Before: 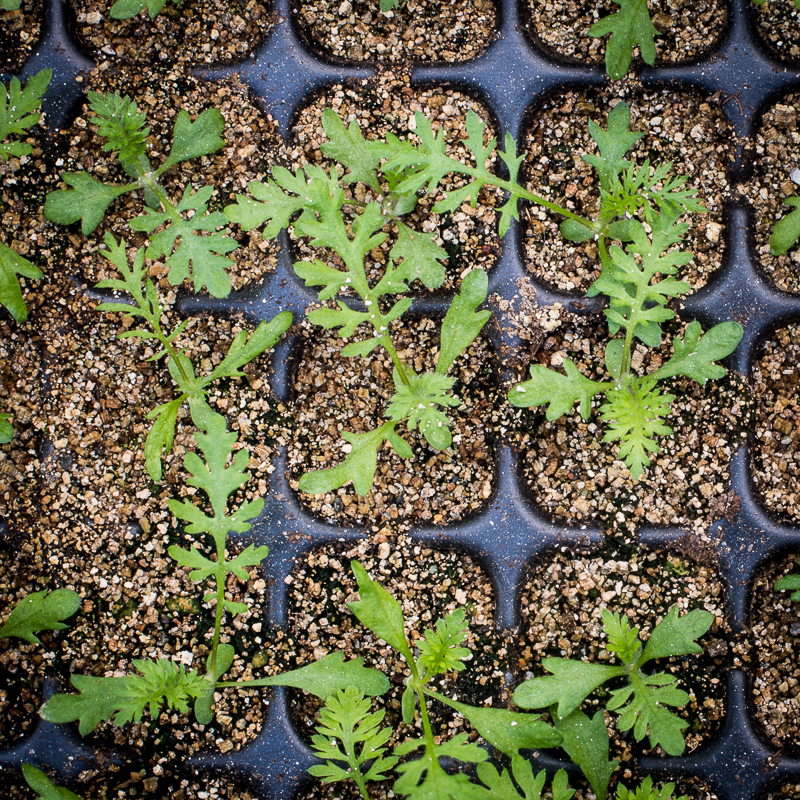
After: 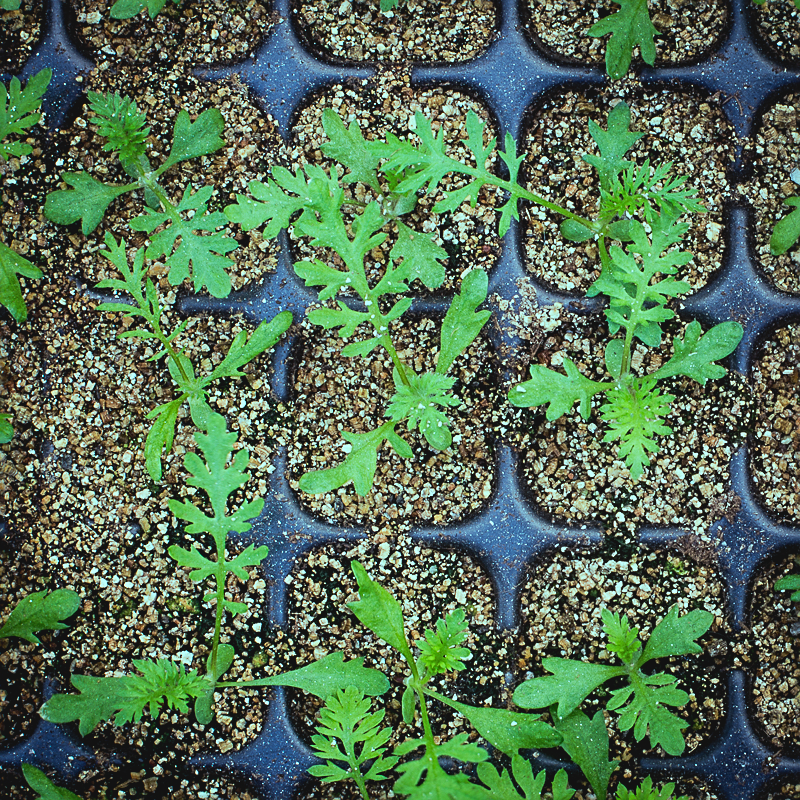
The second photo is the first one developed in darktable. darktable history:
color balance rgb: shadows lift › chroma 7.23%, shadows lift › hue 246.48°, highlights gain › chroma 5.38%, highlights gain › hue 196.93°, white fulcrum 1 EV
contrast brightness saturation: contrast -0.11
sharpen: on, module defaults
